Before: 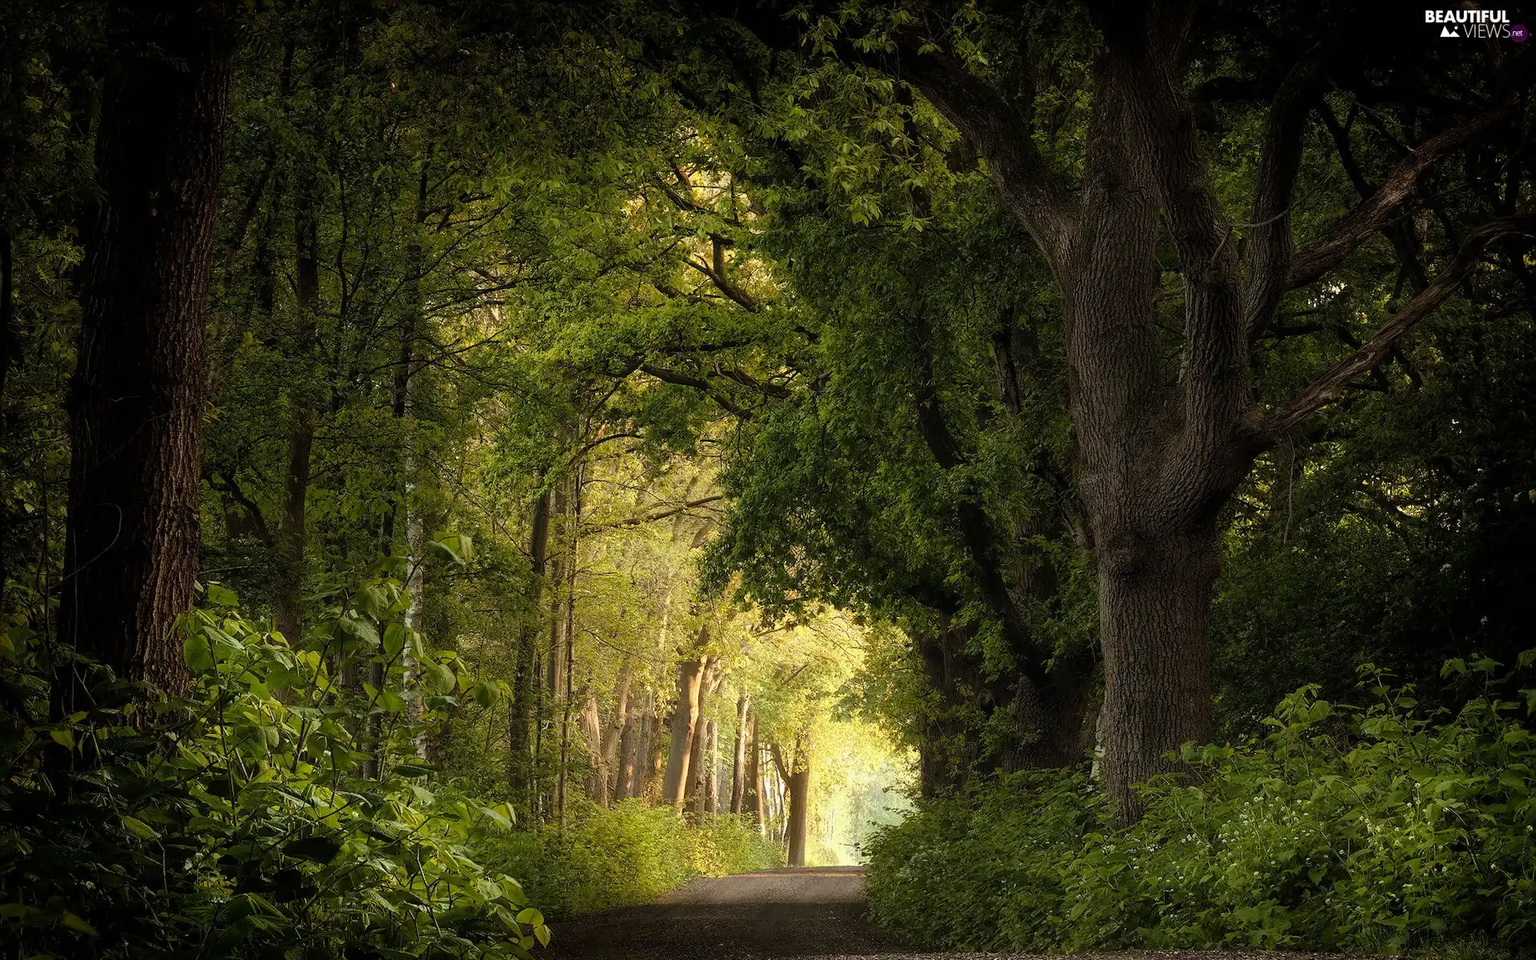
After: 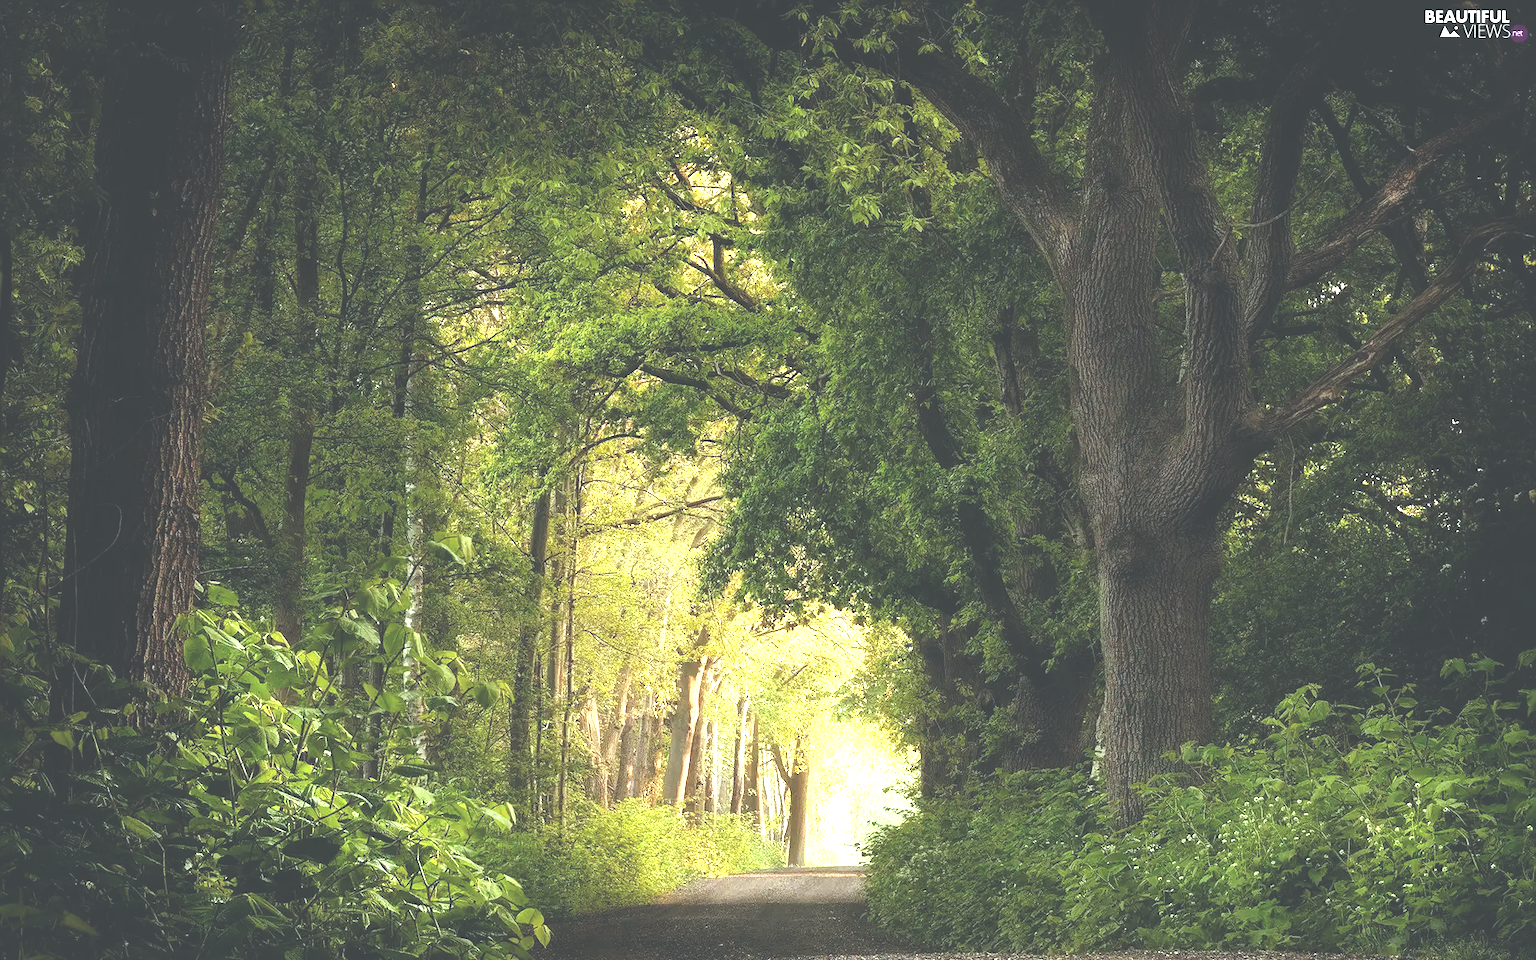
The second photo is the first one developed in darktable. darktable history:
color calibration: illuminant Planckian (black body), adaptation linear Bradford (ICC v4), x 0.36, y 0.366, temperature 4519.27 K, saturation algorithm version 1 (2020)
exposure: black level correction -0.023, exposure 1.397 EV, compensate exposure bias true, compensate highlight preservation false
